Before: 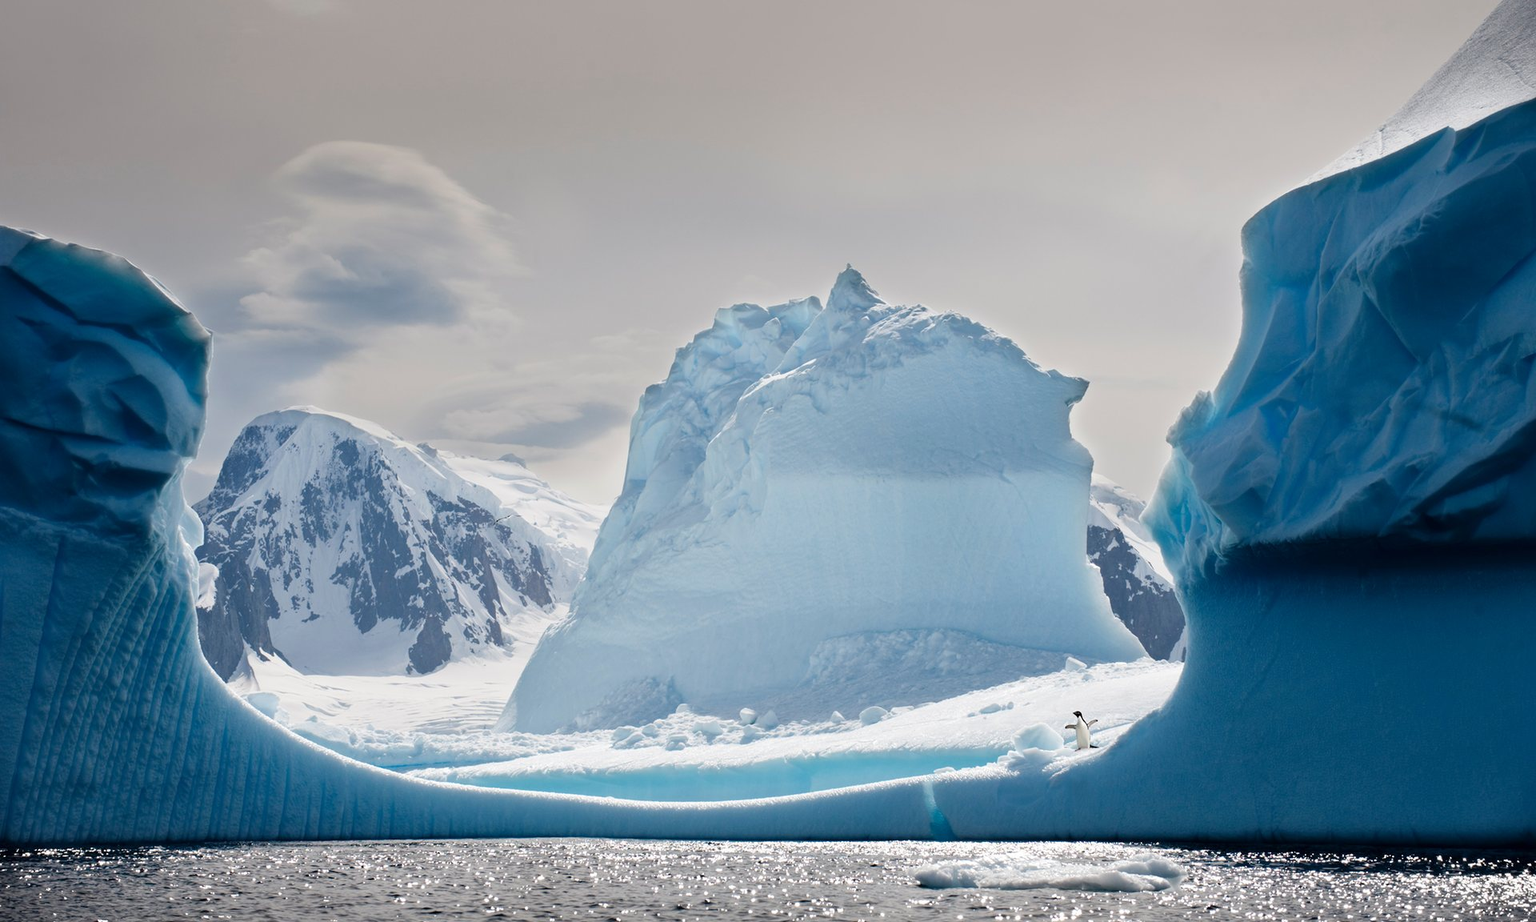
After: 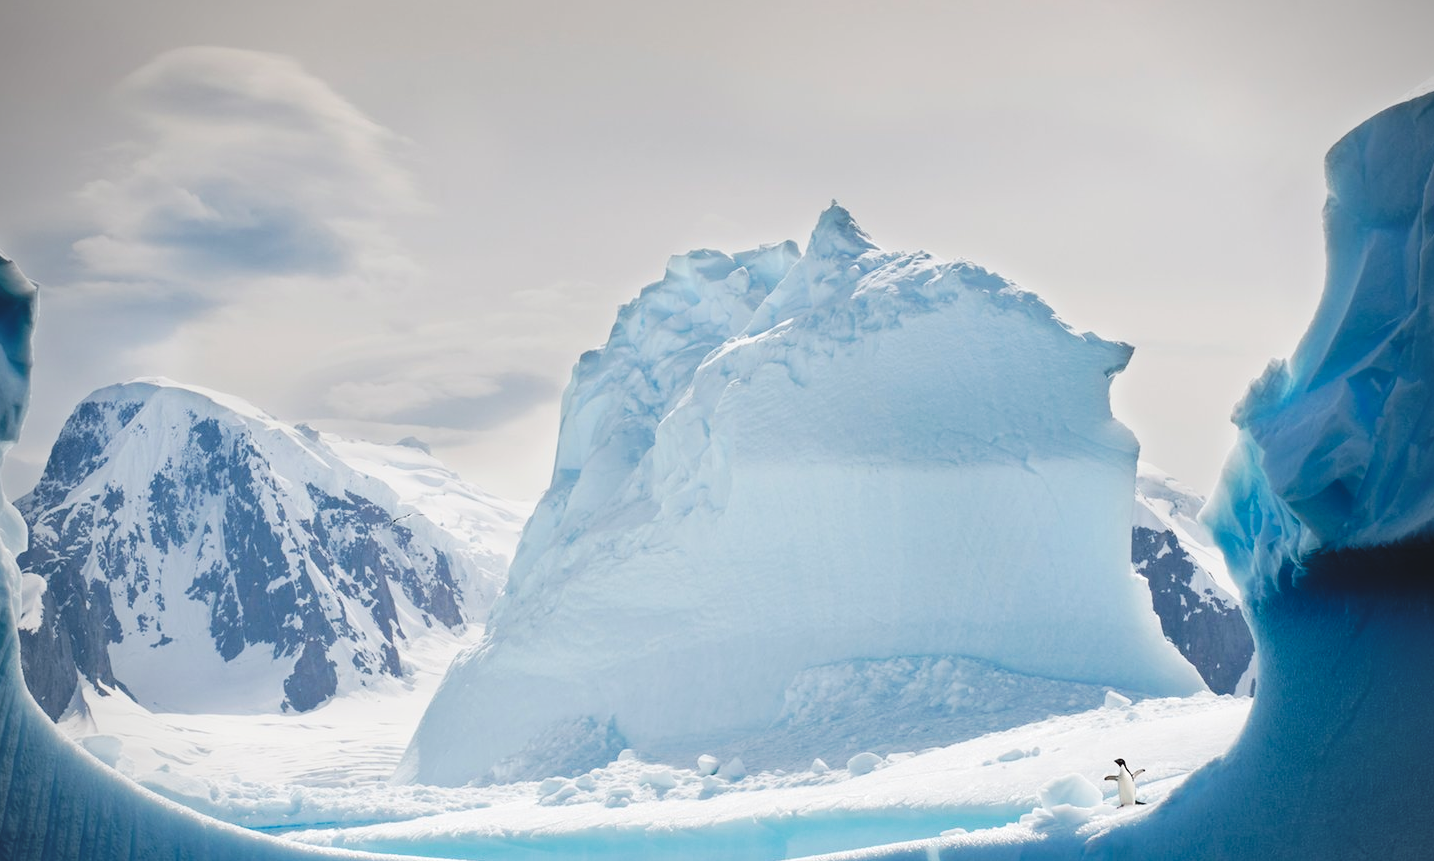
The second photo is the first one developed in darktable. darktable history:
vignetting: unbound false
tone curve: curves: ch0 [(0, 0) (0.003, 0.065) (0.011, 0.072) (0.025, 0.09) (0.044, 0.104) (0.069, 0.116) (0.1, 0.127) (0.136, 0.15) (0.177, 0.184) (0.224, 0.223) (0.277, 0.28) (0.335, 0.361) (0.399, 0.443) (0.468, 0.525) (0.543, 0.616) (0.623, 0.713) (0.709, 0.79) (0.801, 0.866) (0.898, 0.933) (1, 1)], preserve colors none
crop and rotate: left 11.831%, top 11.346%, right 13.429%, bottom 13.899%
